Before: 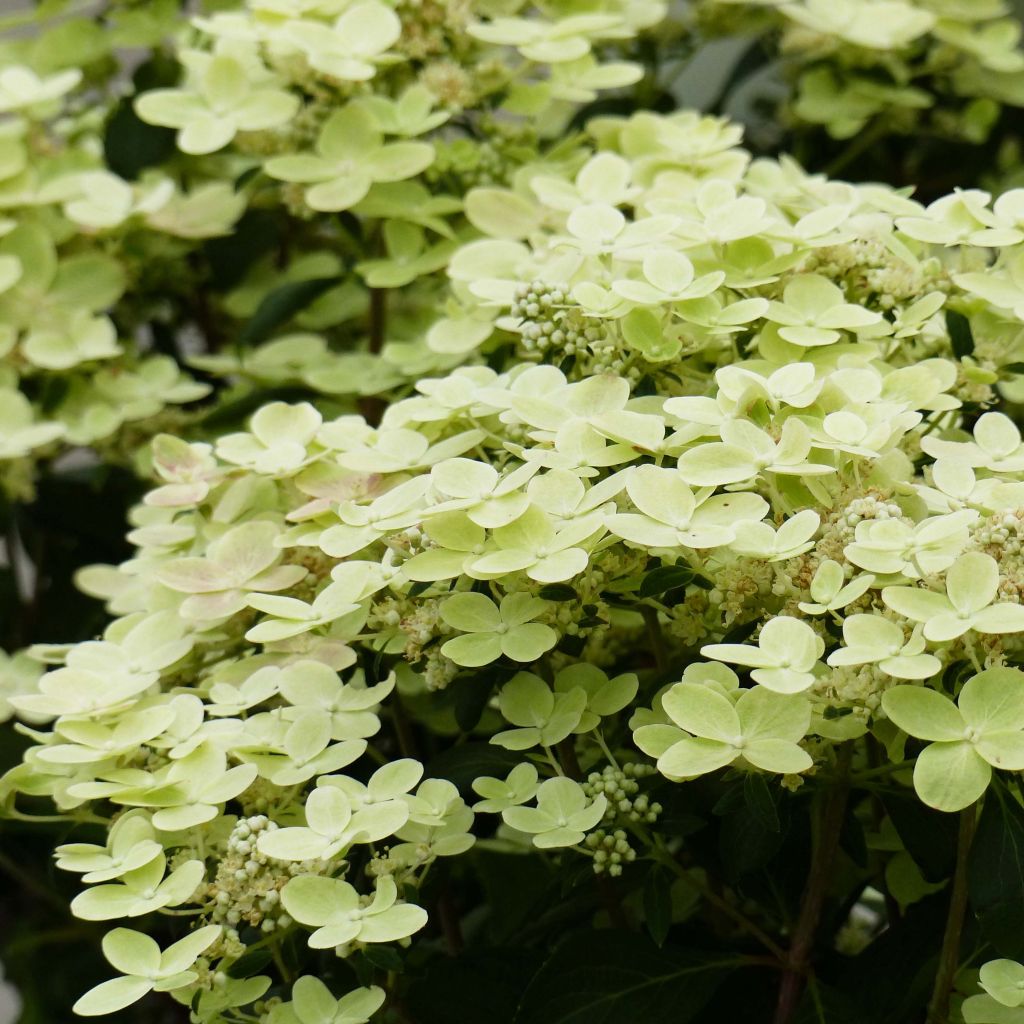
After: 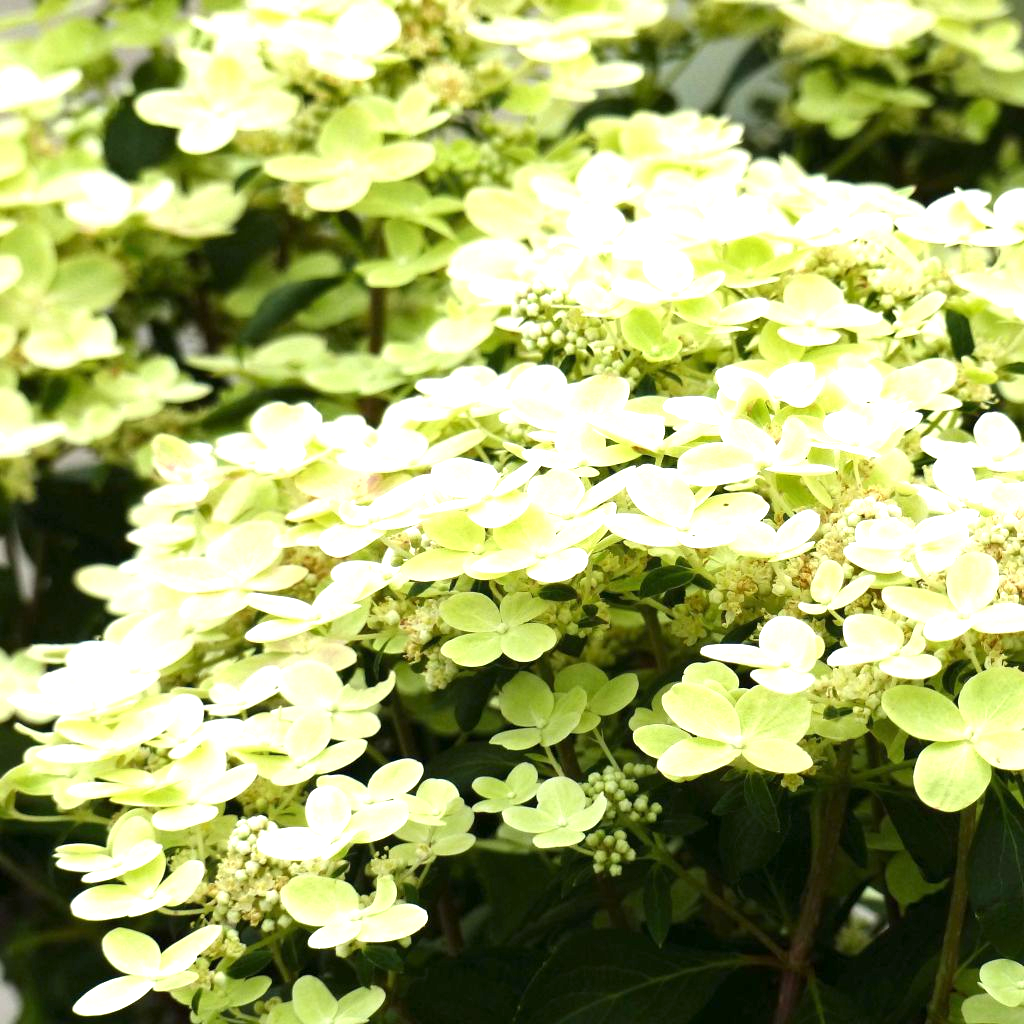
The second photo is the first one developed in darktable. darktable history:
exposure: exposure 1.165 EV, compensate highlight preservation false
